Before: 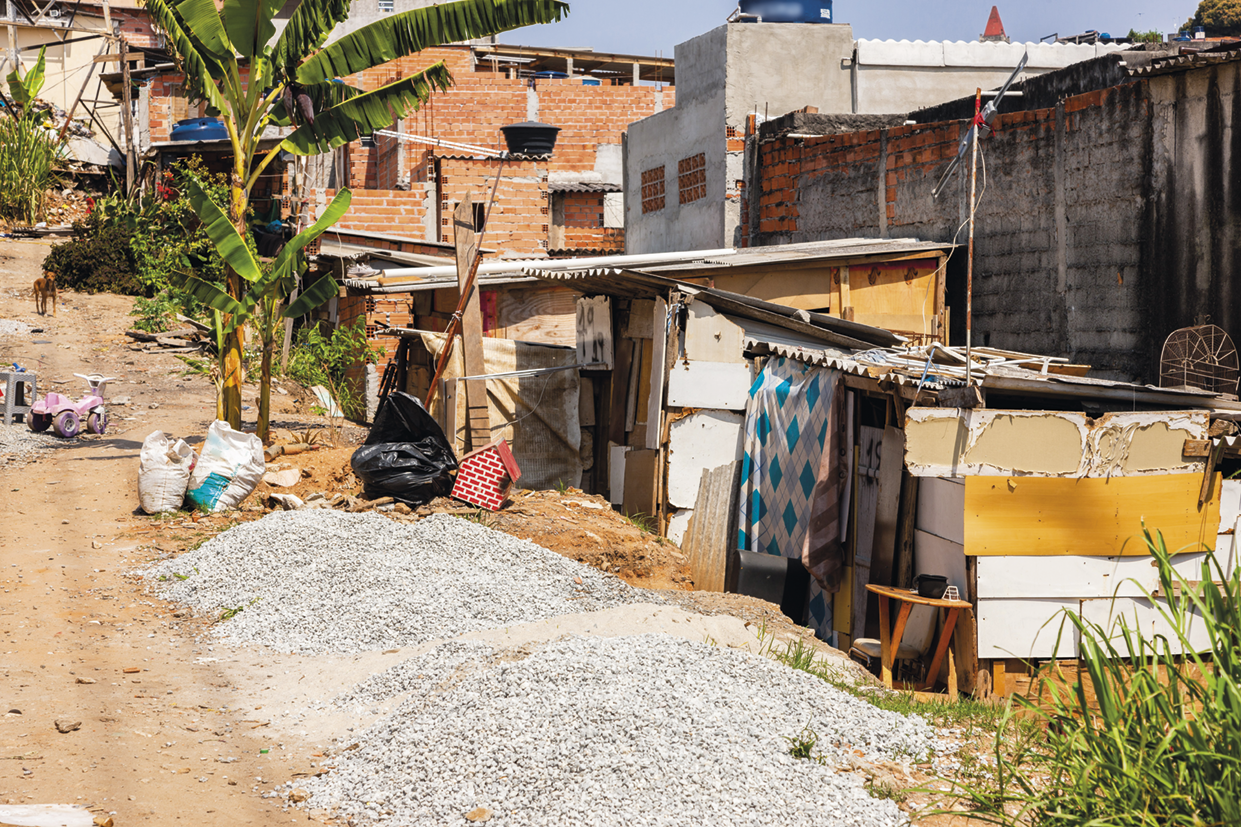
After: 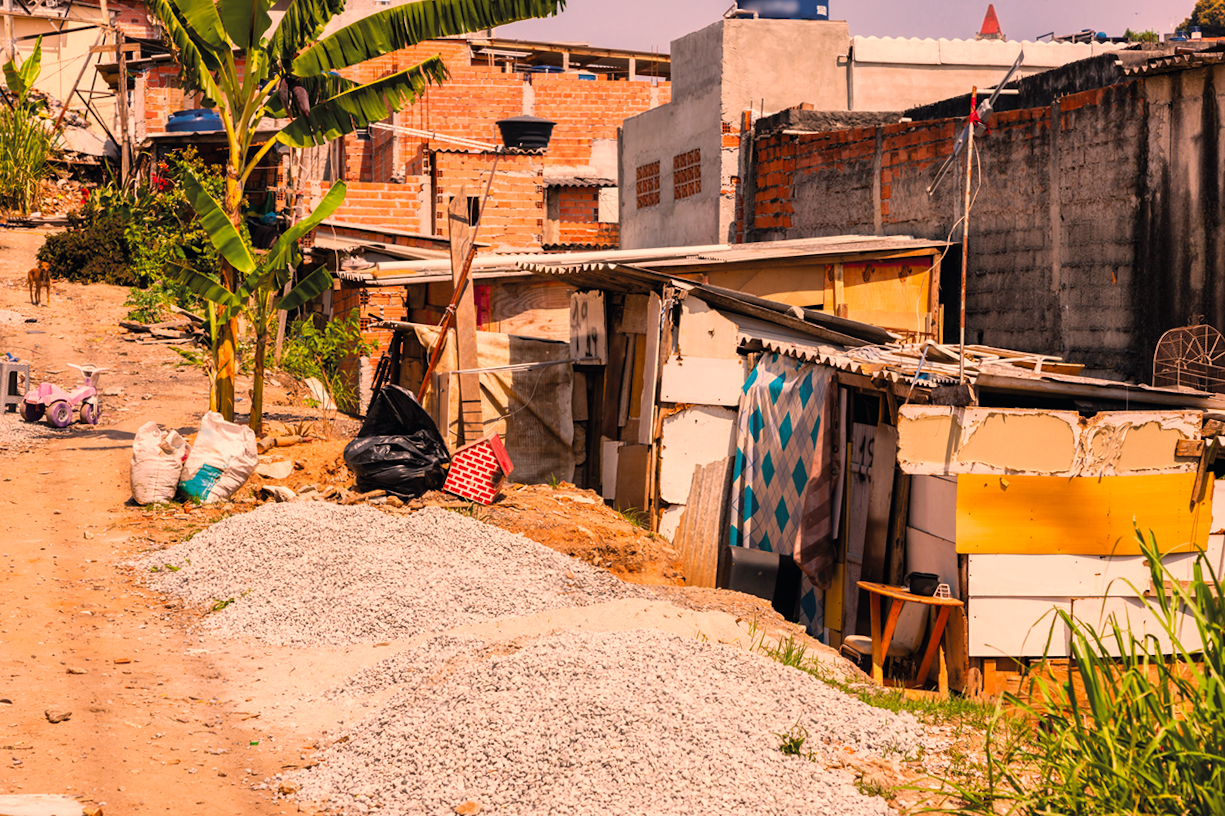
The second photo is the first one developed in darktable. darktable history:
color correction: highlights a* 21.88, highlights b* 22.25
crop and rotate: angle -0.5°
shadows and highlights: shadows 37.27, highlights -28.18, soften with gaussian
